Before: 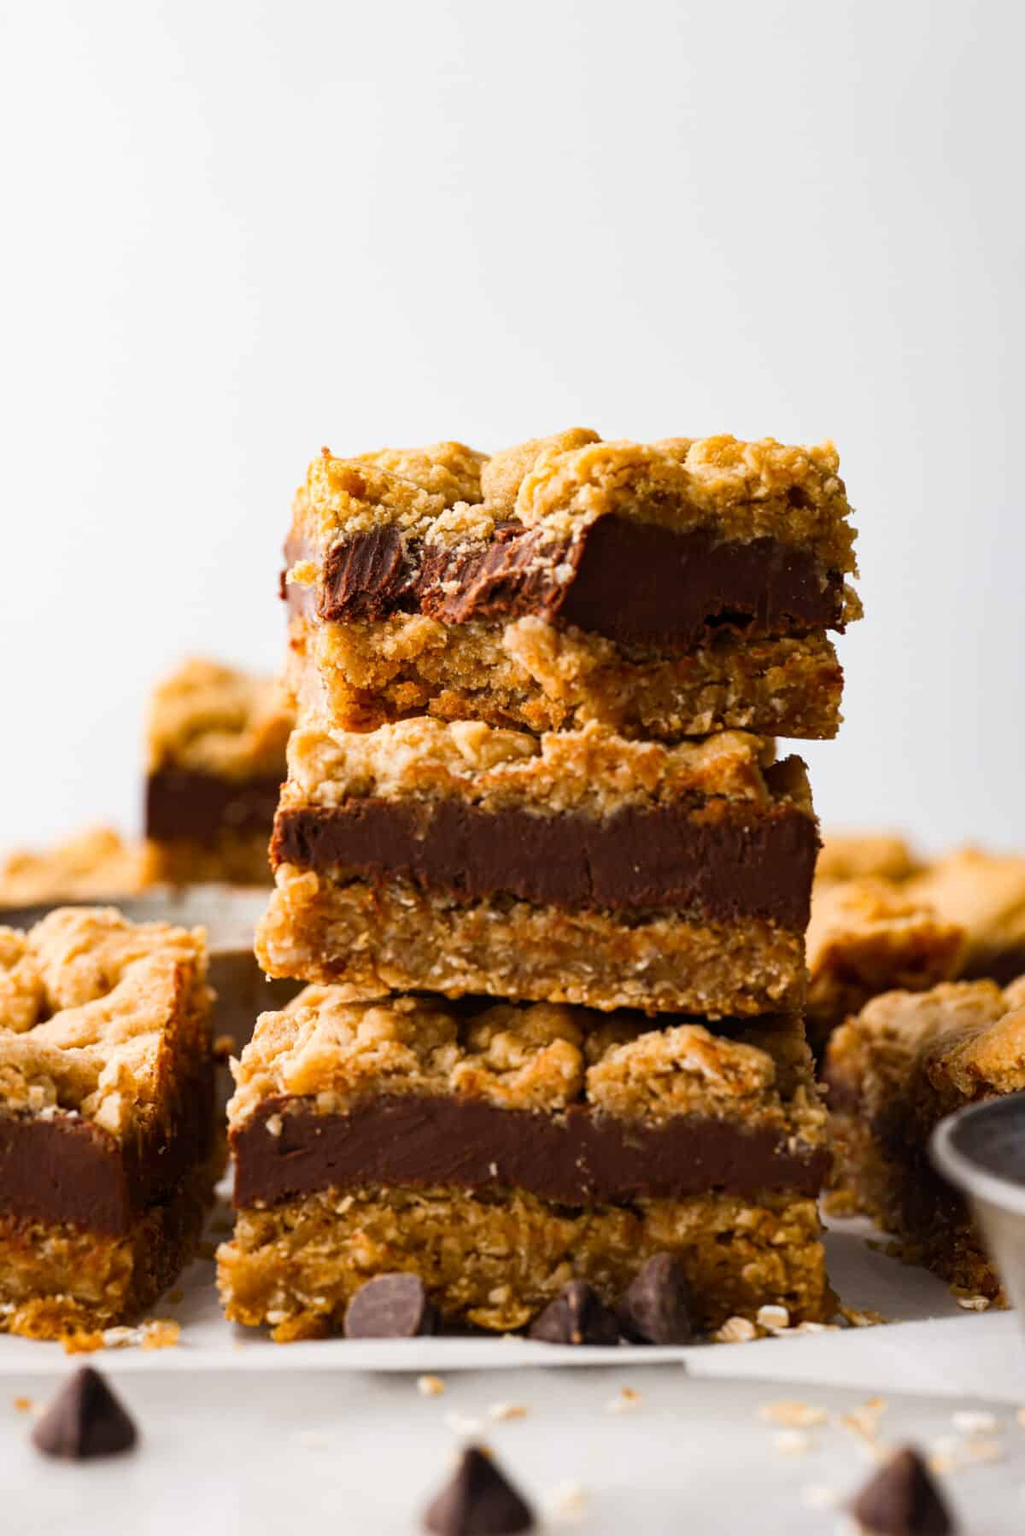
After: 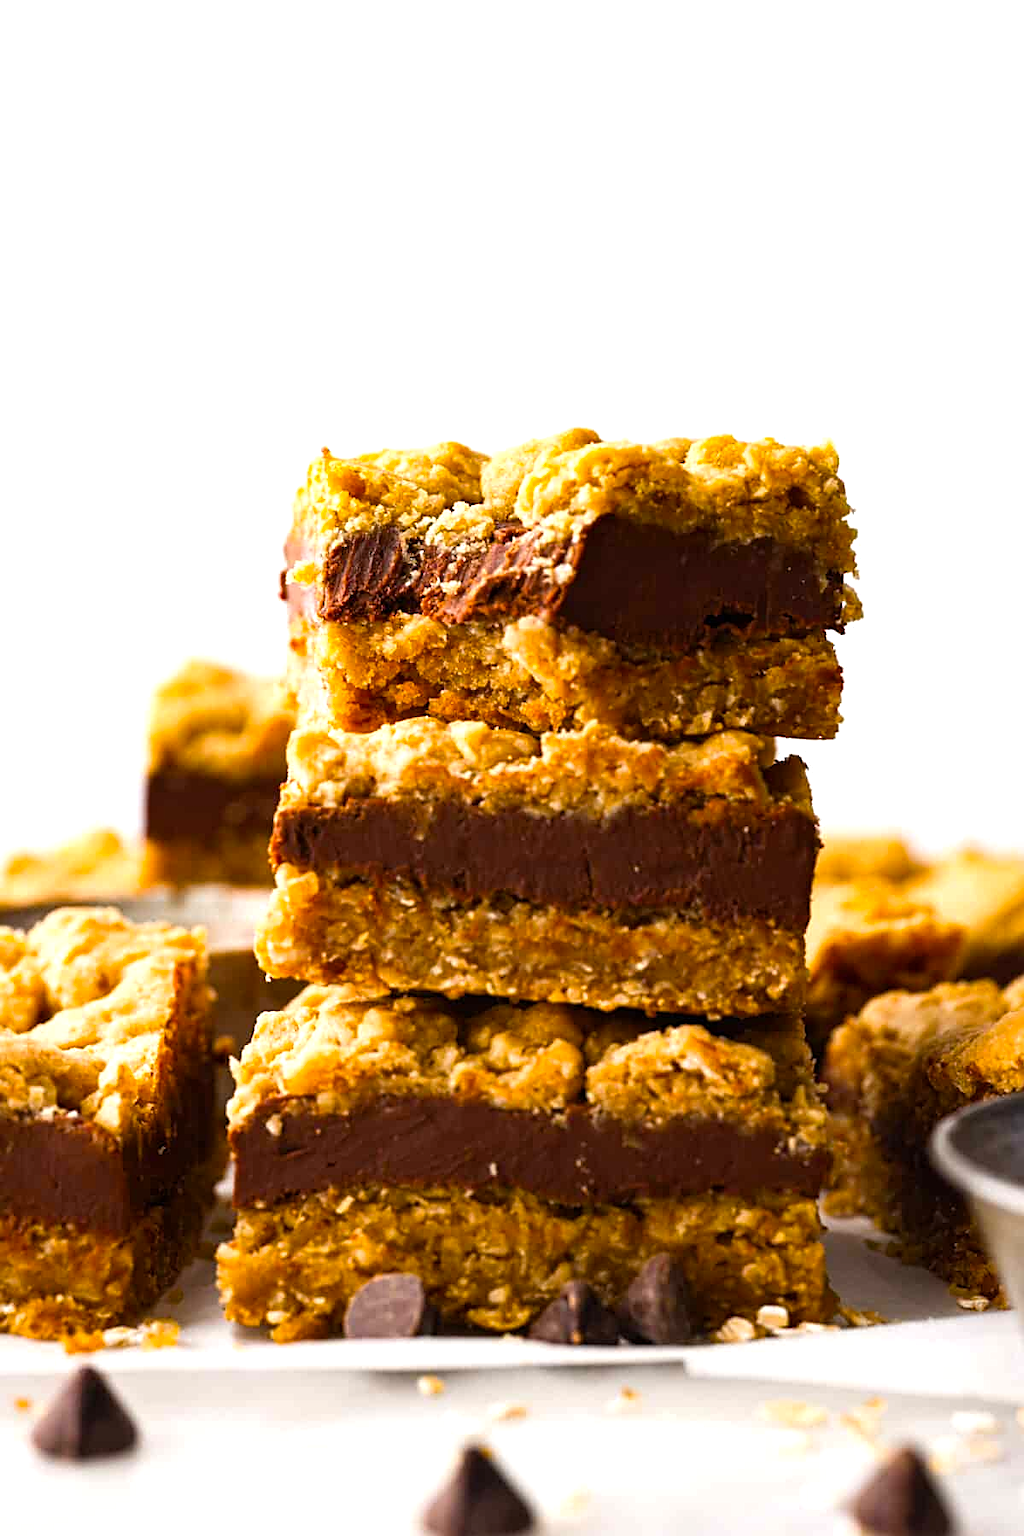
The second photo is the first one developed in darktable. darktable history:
sharpen: on, module defaults
color balance rgb: perceptual saturation grading › global saturation 19.377%, perceptual brilliance grading › global brilliance 12.582%
